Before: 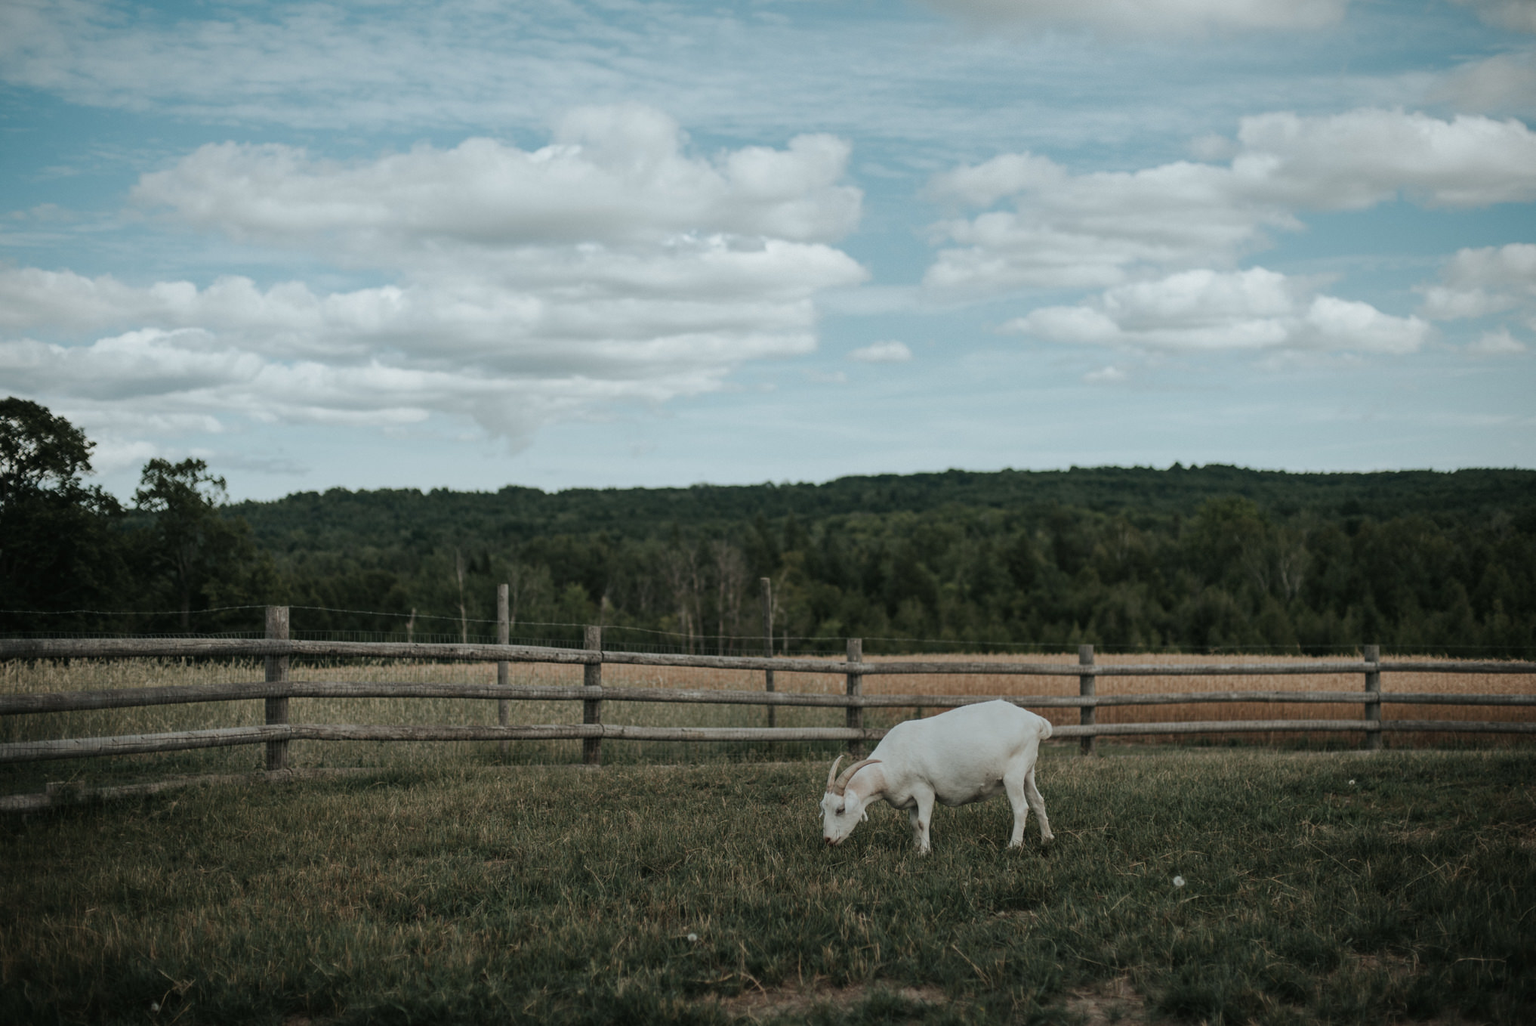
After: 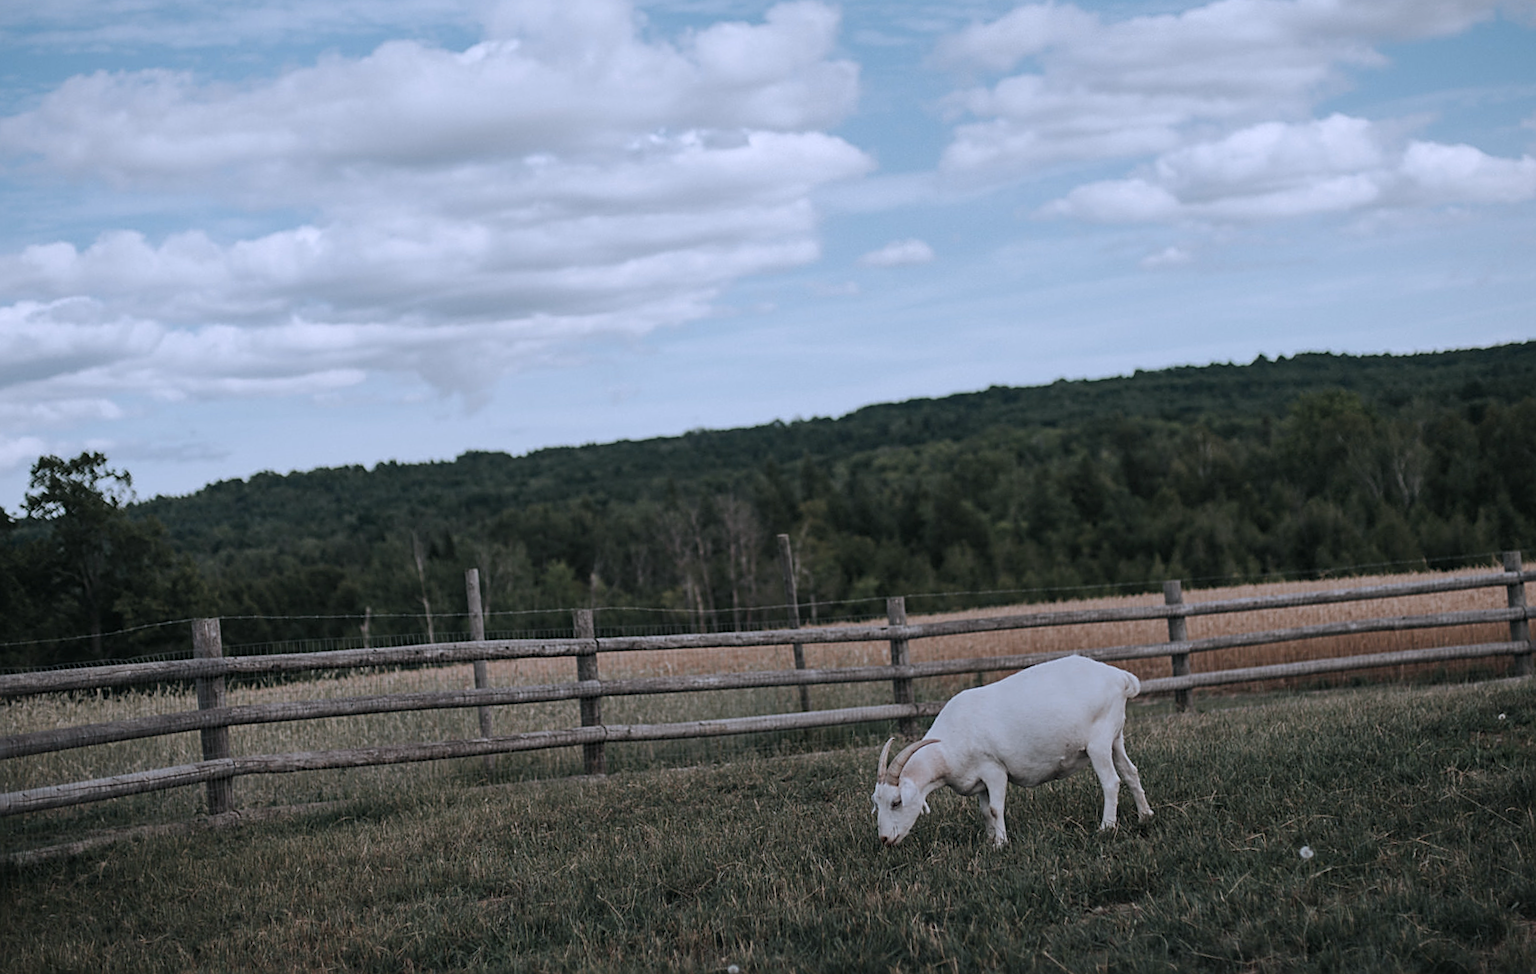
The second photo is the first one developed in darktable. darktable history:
rotate and perspective: rotation -4.98°, automatic cropping off
sharpen: on, module defaults
color calibration: illuminant custom, x 0.363, y 0.385, temperature 4528.03 K
crop: left 9.712%, top 16.928%, right 10.845%, bottom 12.332%
